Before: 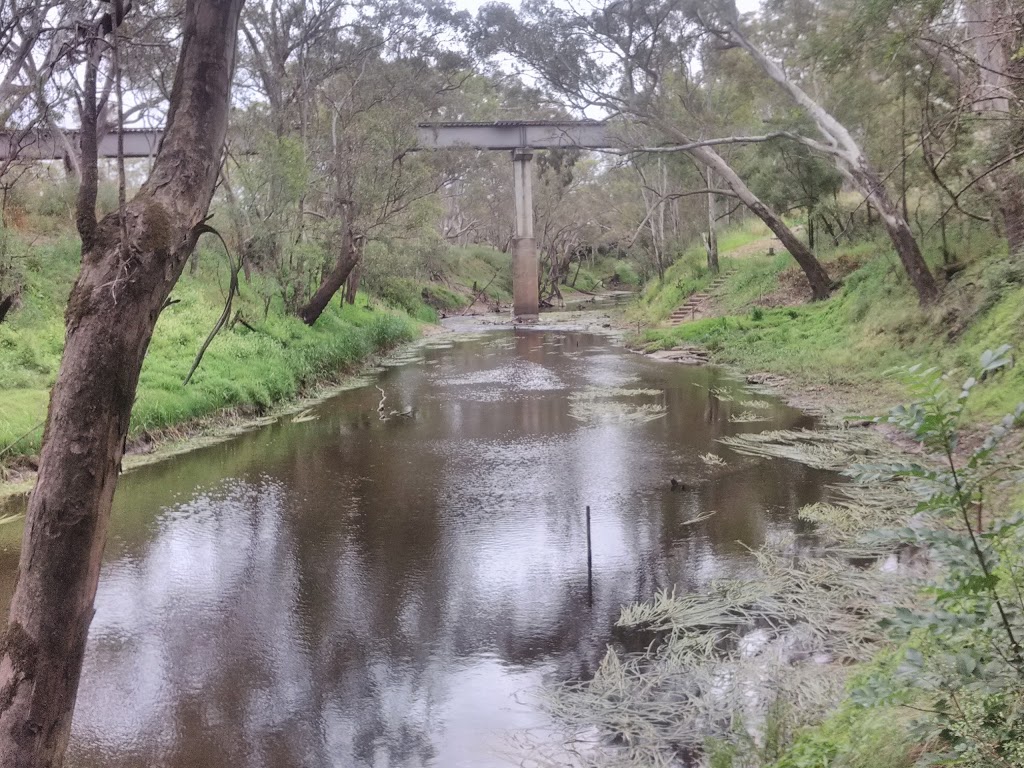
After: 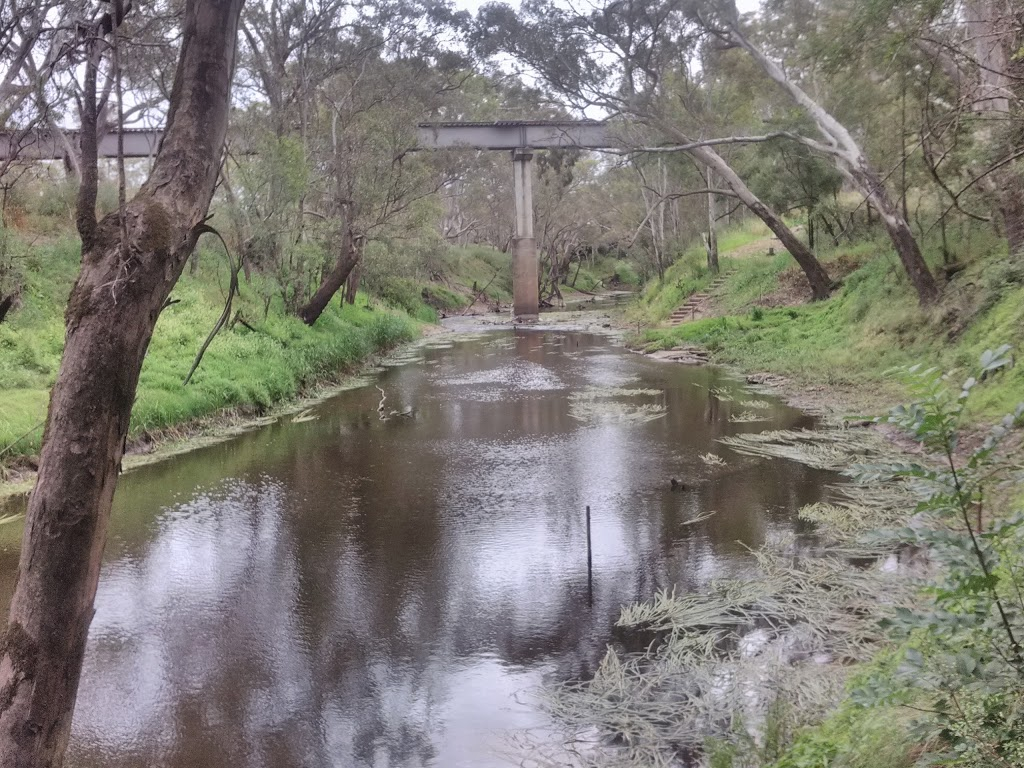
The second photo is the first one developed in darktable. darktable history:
base curve: curves: ch0 [(0, 0) (0.303, 0.277) (1, 1)]
shadows and highlights: soften with gaussian
